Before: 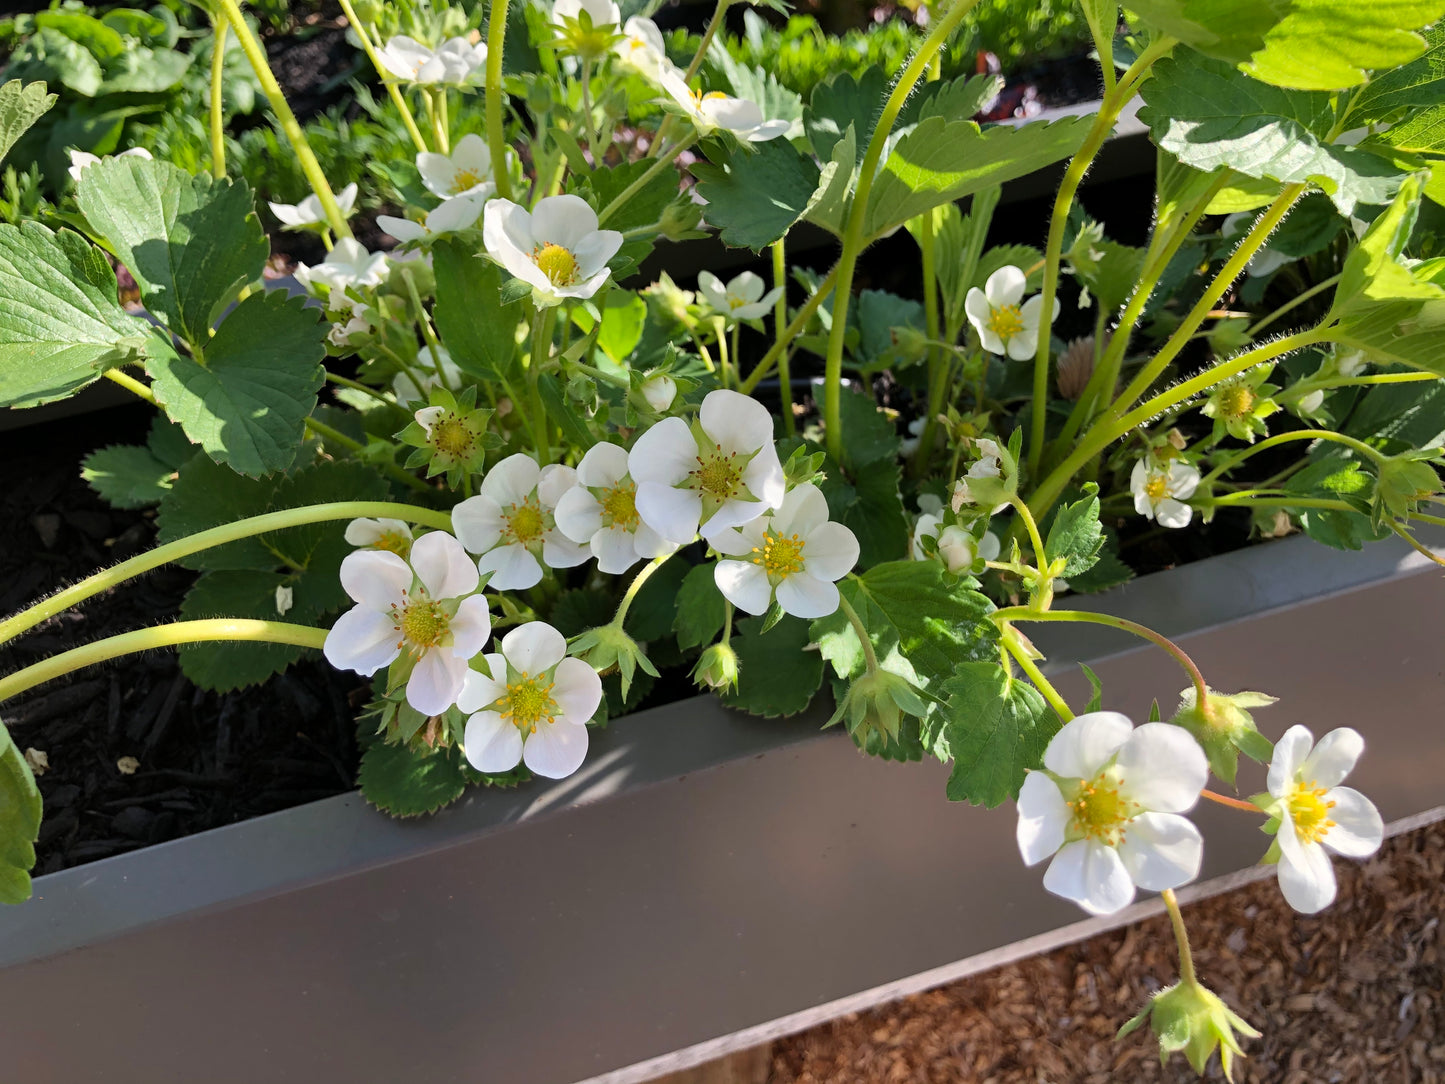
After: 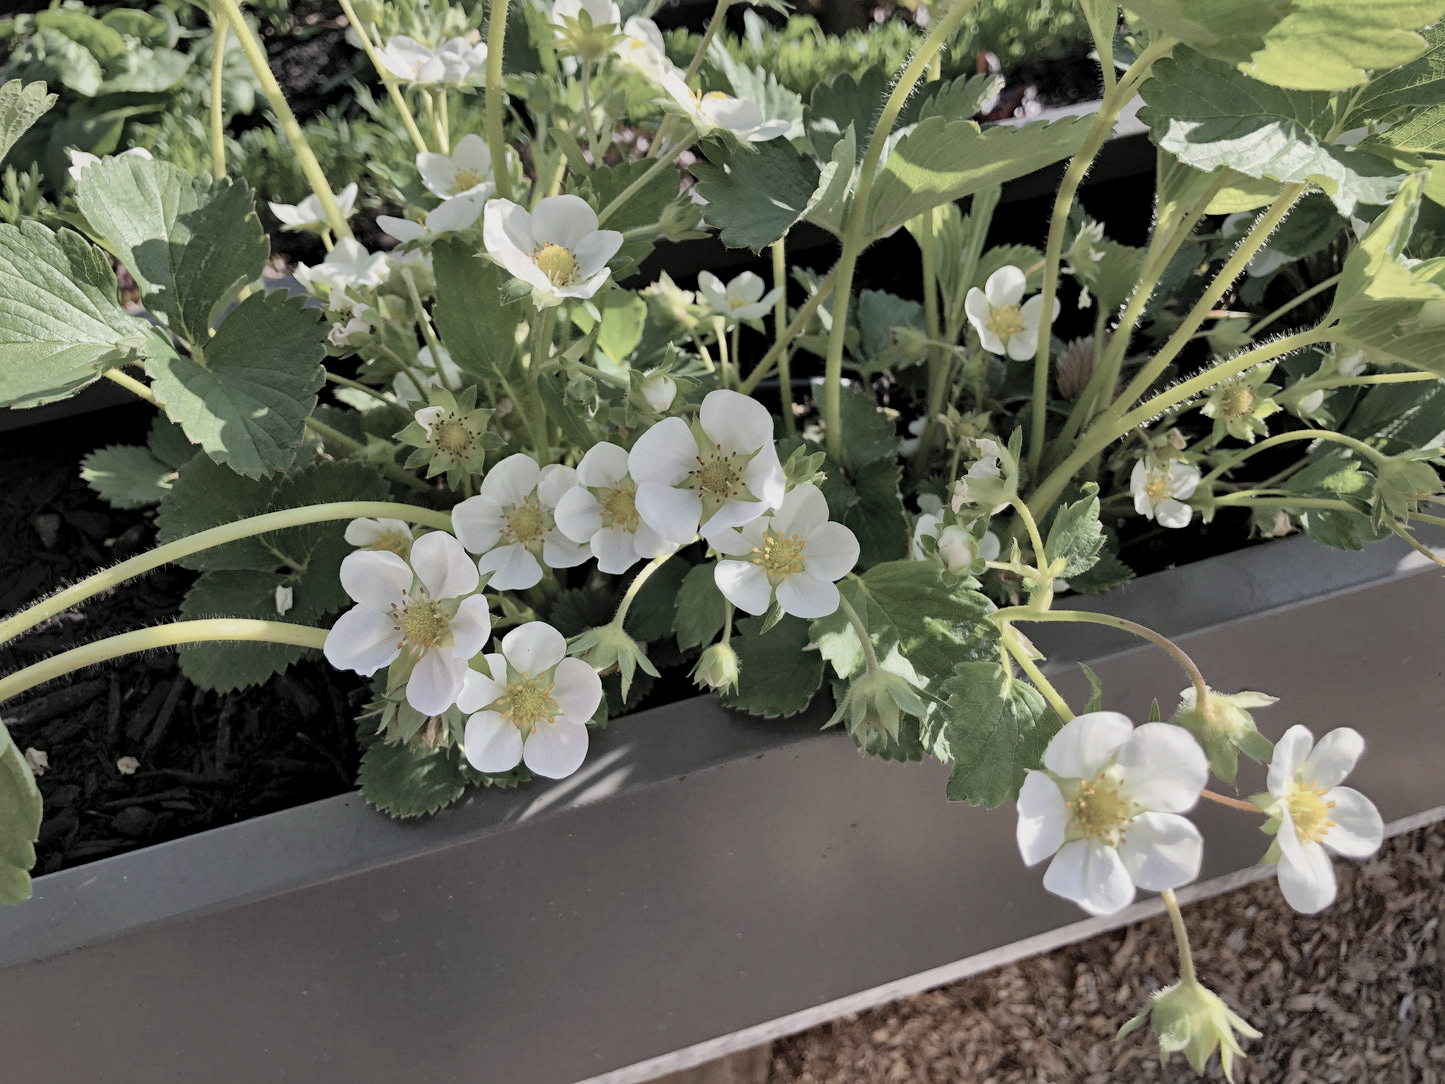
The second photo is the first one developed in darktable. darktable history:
exposure: exposure -0.582 EV, compensate highlight preservation false
haze removal: adaptive false
local contrast: mode bilateral grid, contrast 20, coarseness 50, detail 150%, midtone range 0.2
contrast brightness saturation: brightness 0.18, saturation -0.5
